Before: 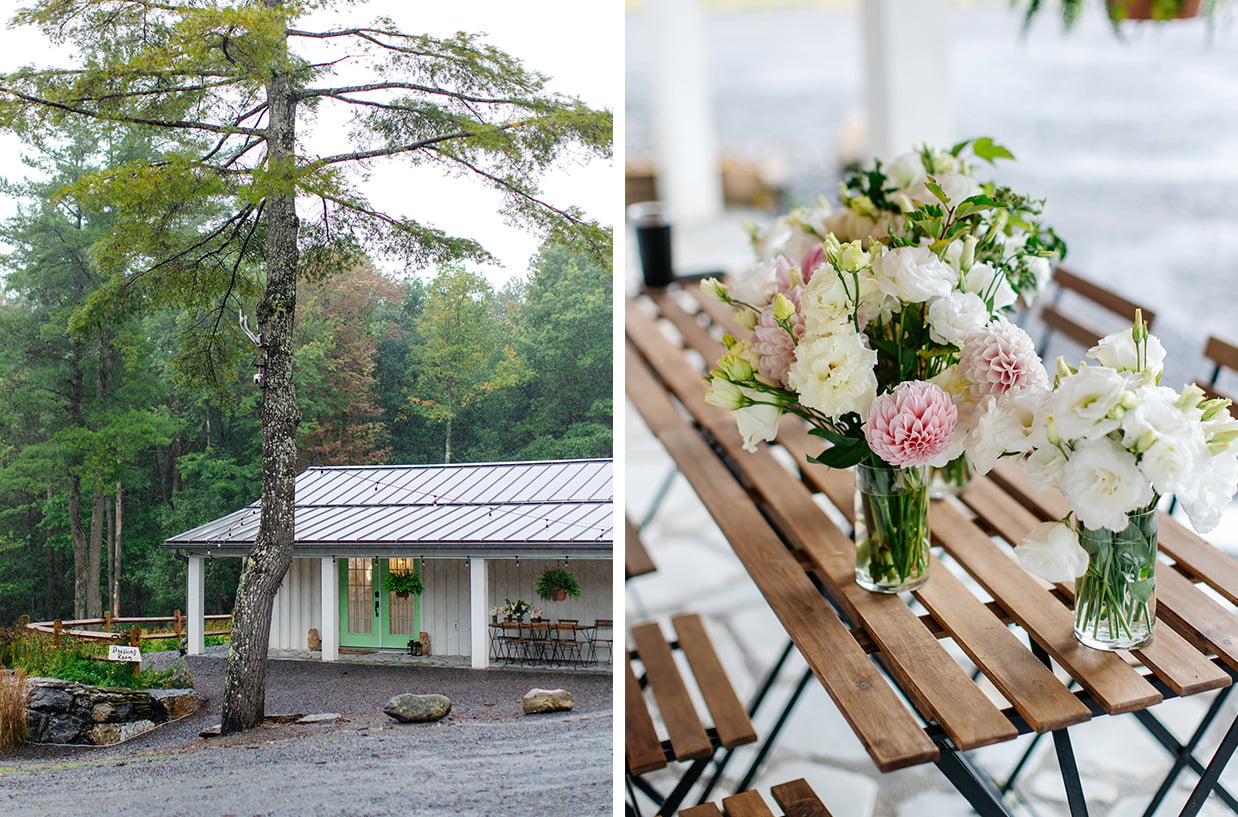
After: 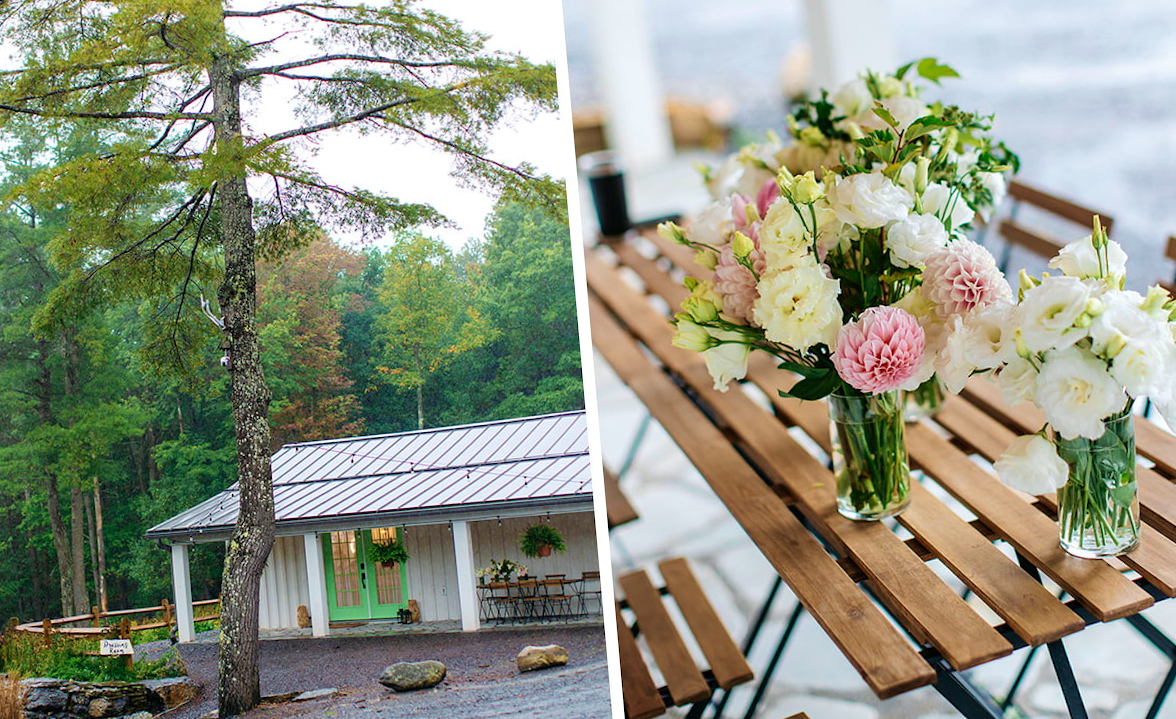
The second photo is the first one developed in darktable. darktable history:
color correction: highlights a* -0.182, highlights b* -0.124
rotate and perspective: rotation -5°, crop left 0.05, crop right 0.952, crop top 0.11, crop bottom 0.89
velvia: strength 56%
